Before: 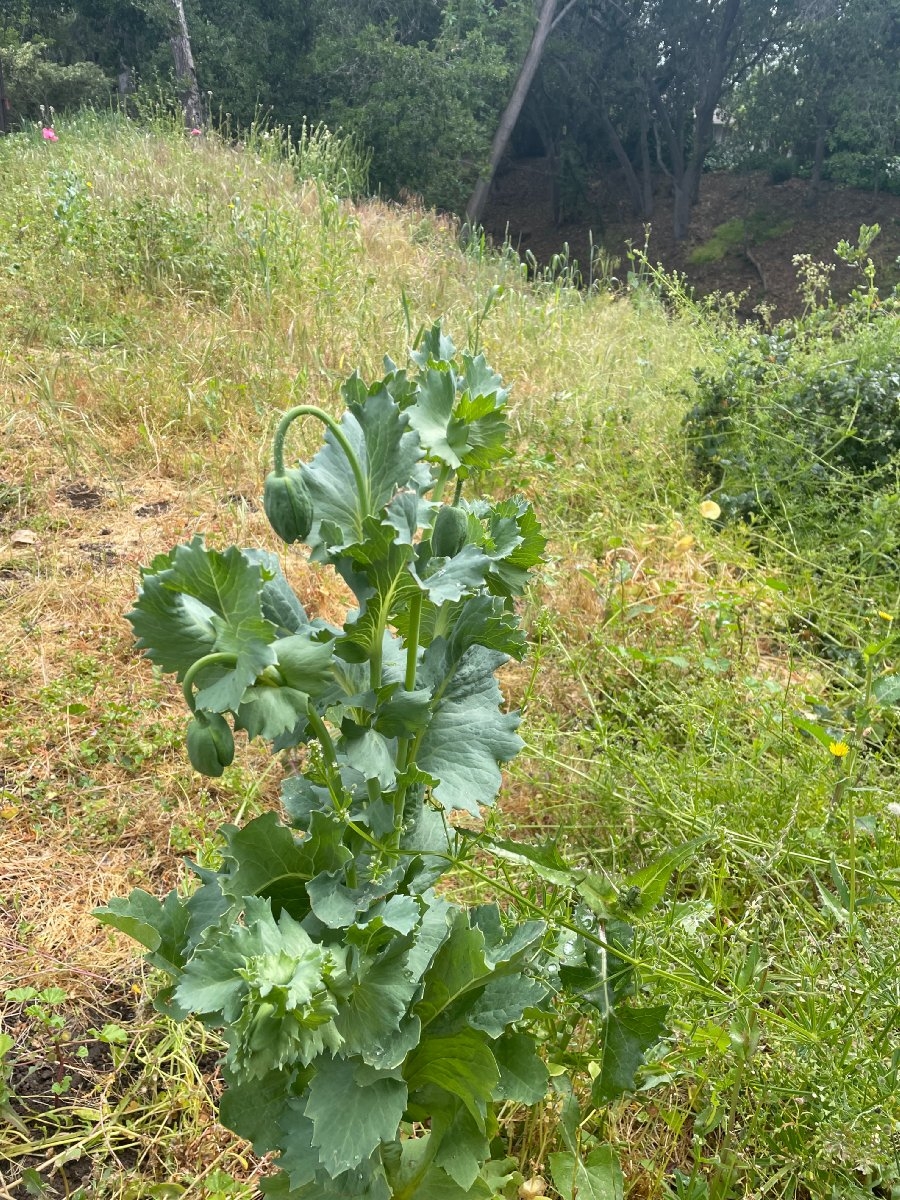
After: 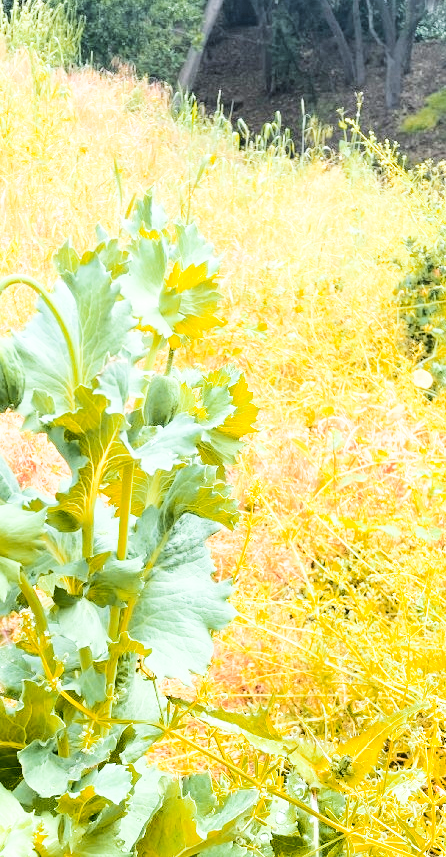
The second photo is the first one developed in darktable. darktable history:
crop: left 32.075%, top 10.976%, right 18.355%, bottom 17.596%
color zones: curves: ch1 [(0.24, 0.629) (0.75, 0.5)]; ch2 [(0.255, 0.454) (0.745, 0.491)], mix 102.12%
shadows and highlights: shadows -23.08, highlights 46.15, soften with gaussian
tone equalizer: -8 EV -0.417 EV, -7 EV -0.389 EV, -6 EV -0.333 EV, -5 EV -0.222 EV, -3 EV 0.222 EV, -2 EV 0.333 EV, -1 EV 0.389 EV, +0 EV 0.417 EV, edges refinement/feathering 500, mask exposure compensation -1.57 EV, preserve details no
white balance: red 0.986, blue 1.01
filmic rgb: black relative exposure -5 EV, hardness 2.88, contrast 1.3, highlights saturation mix -30%
exposure: black level correction 0, exposure 1.2 EV, compensate highlight preservation false
